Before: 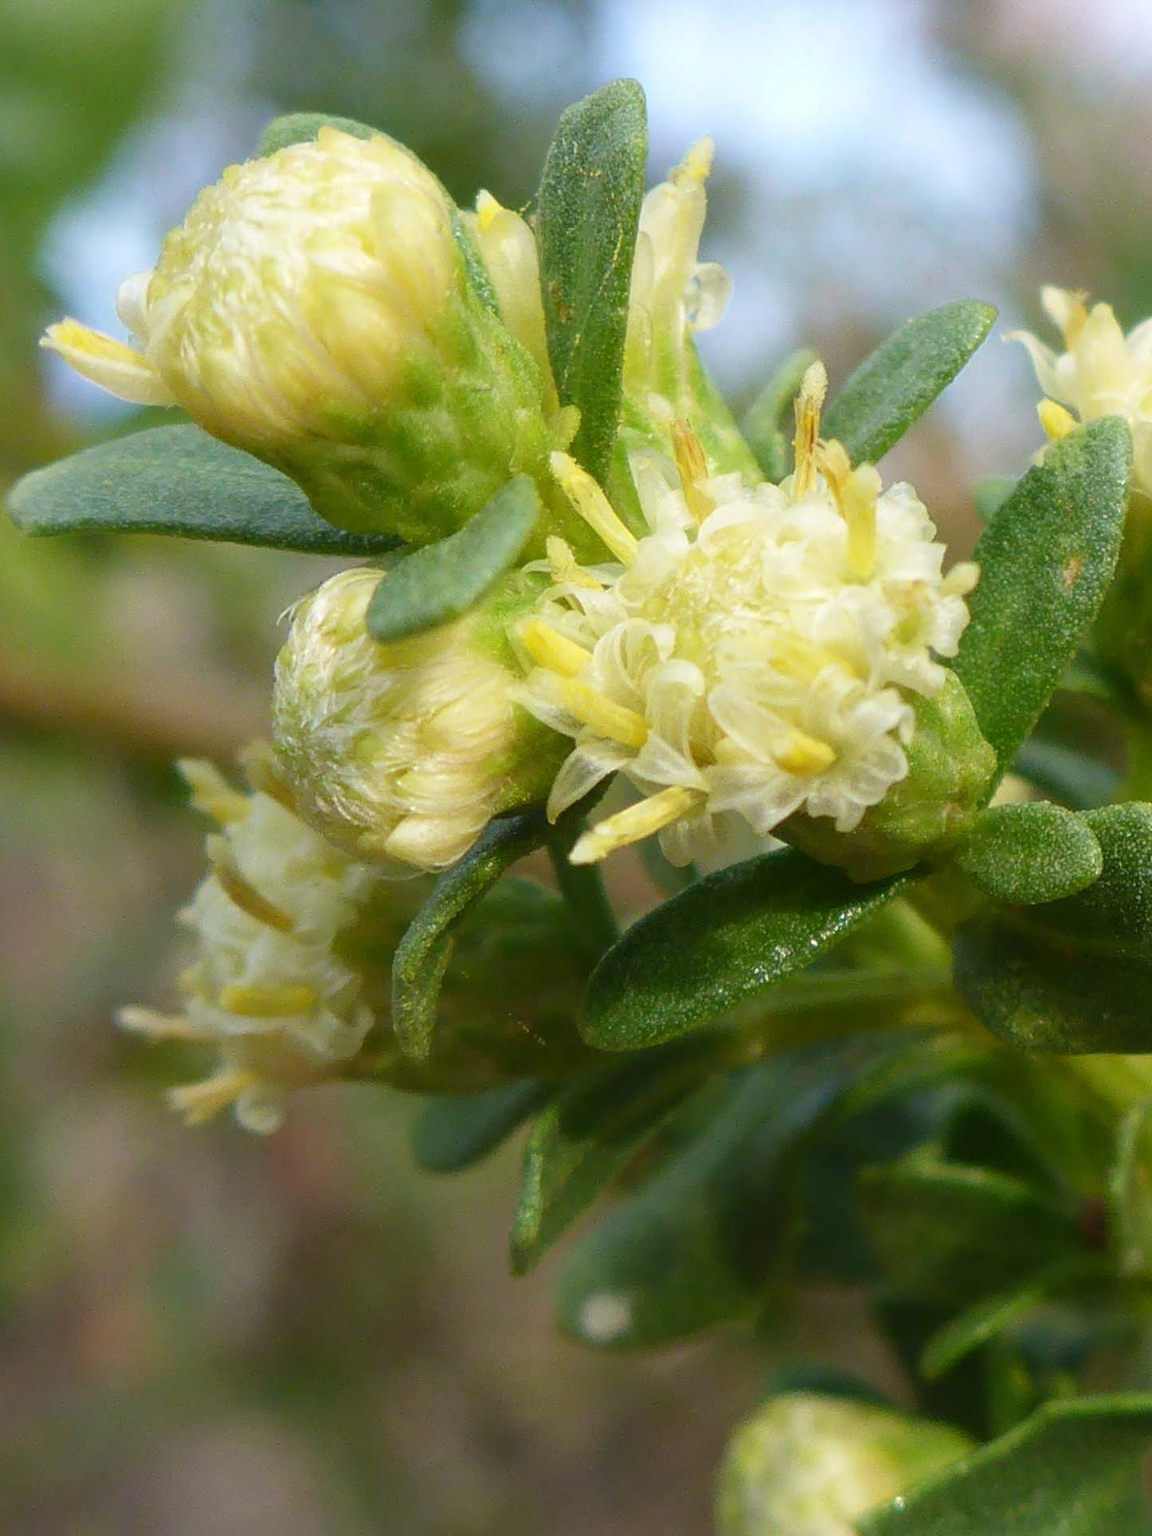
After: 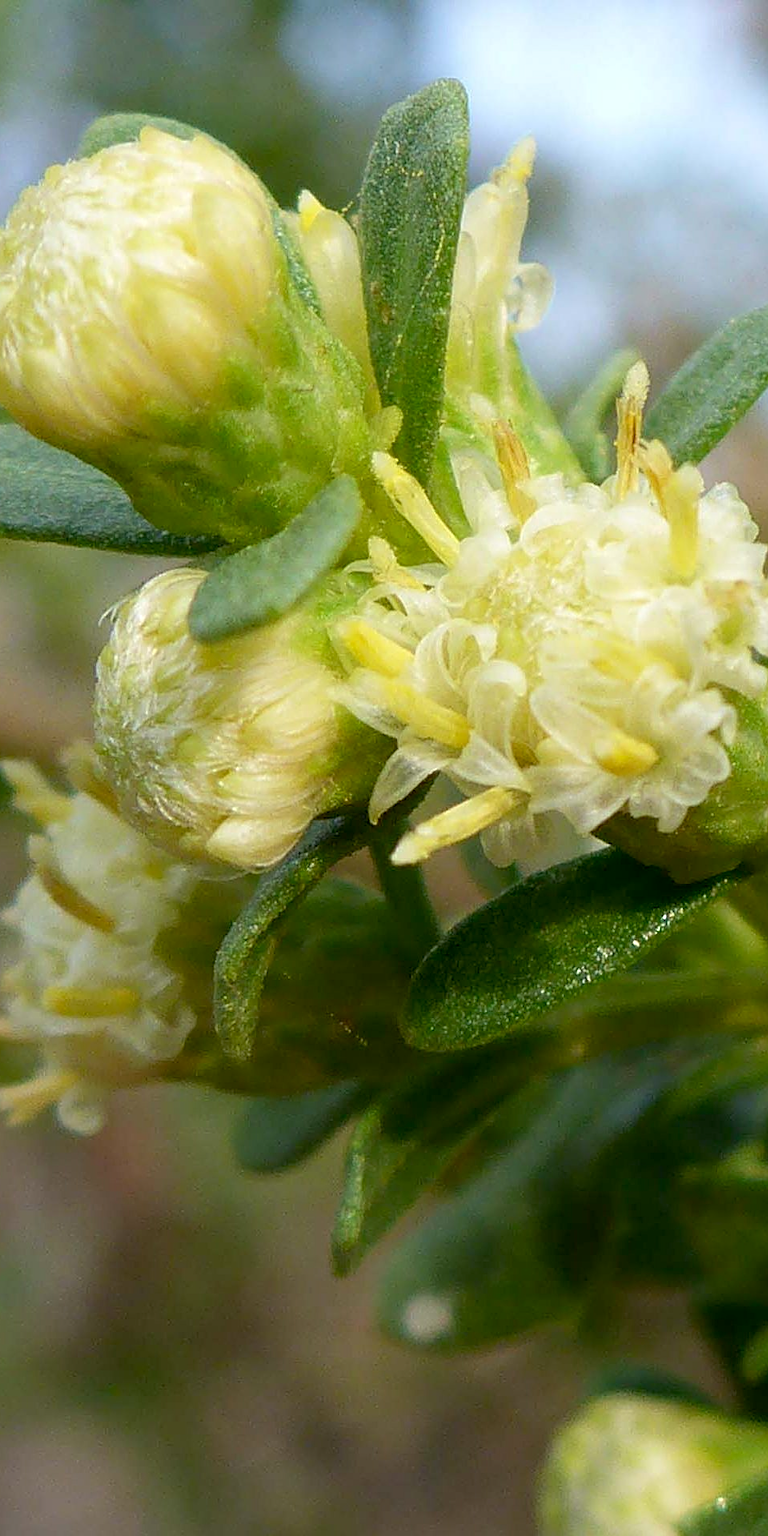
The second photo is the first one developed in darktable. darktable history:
sharpen: amount 0.492
tone equalizer: edges refinement/feathering 500, mask exposure compensation -1.57 EV, preserve details no
crop and rotate: left 15.53%, right 17.741%
exposure: black level correction 0.007, compensate highlight preservation false
